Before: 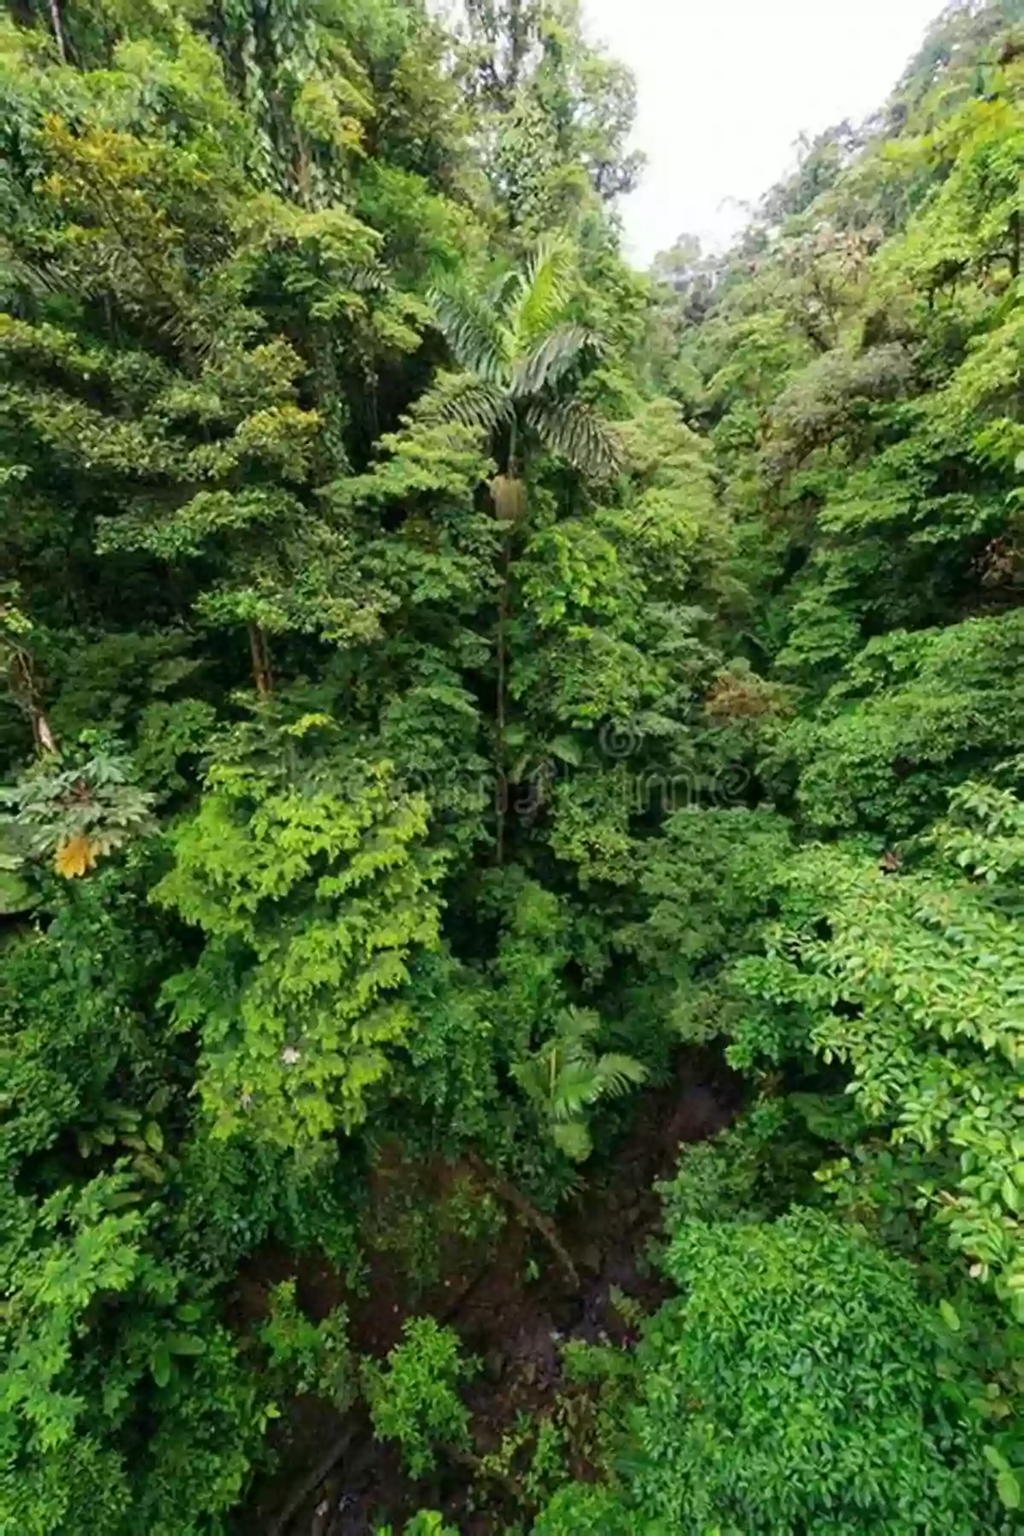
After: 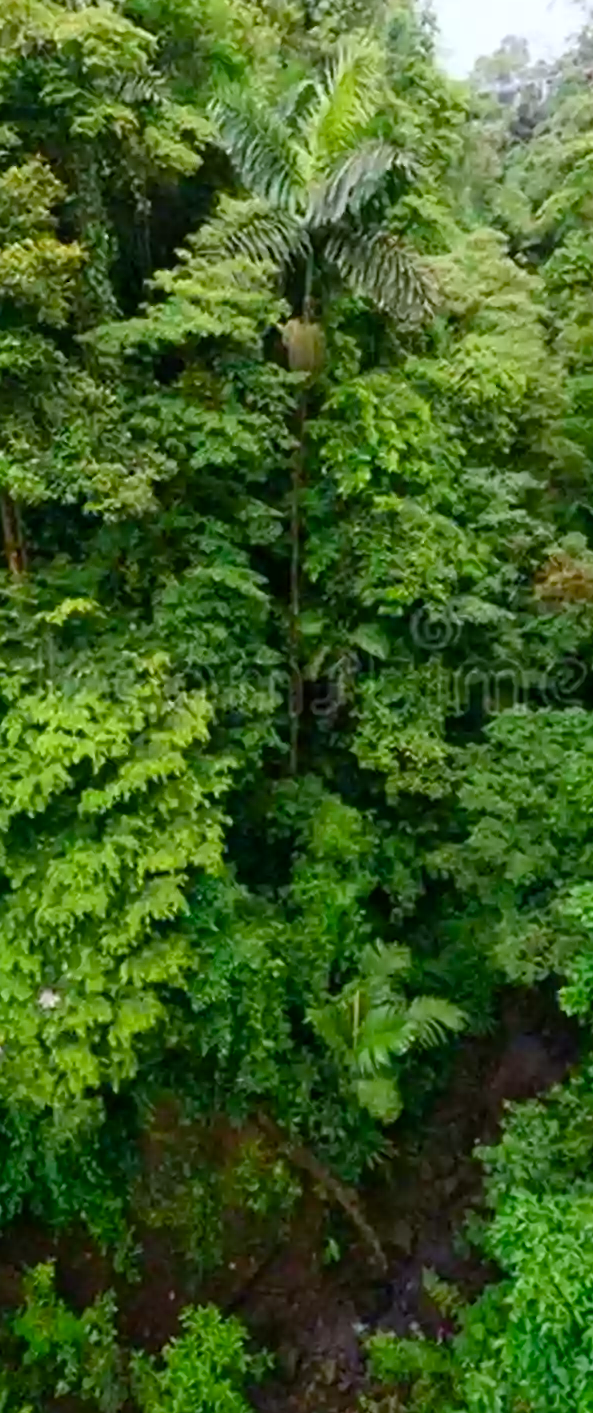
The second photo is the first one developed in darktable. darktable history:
crop and rotate: angle 0.02°, left 24.353%, top 13.219%, right 26.156%, bottom 8.224%
color balance rgb: perceptual saturation grading › global saturation 20%, perceptual saturation grading › highlights -25%, perceptual saturation grading › shadows 25%
white balance: red 0.974, blue 1.044
